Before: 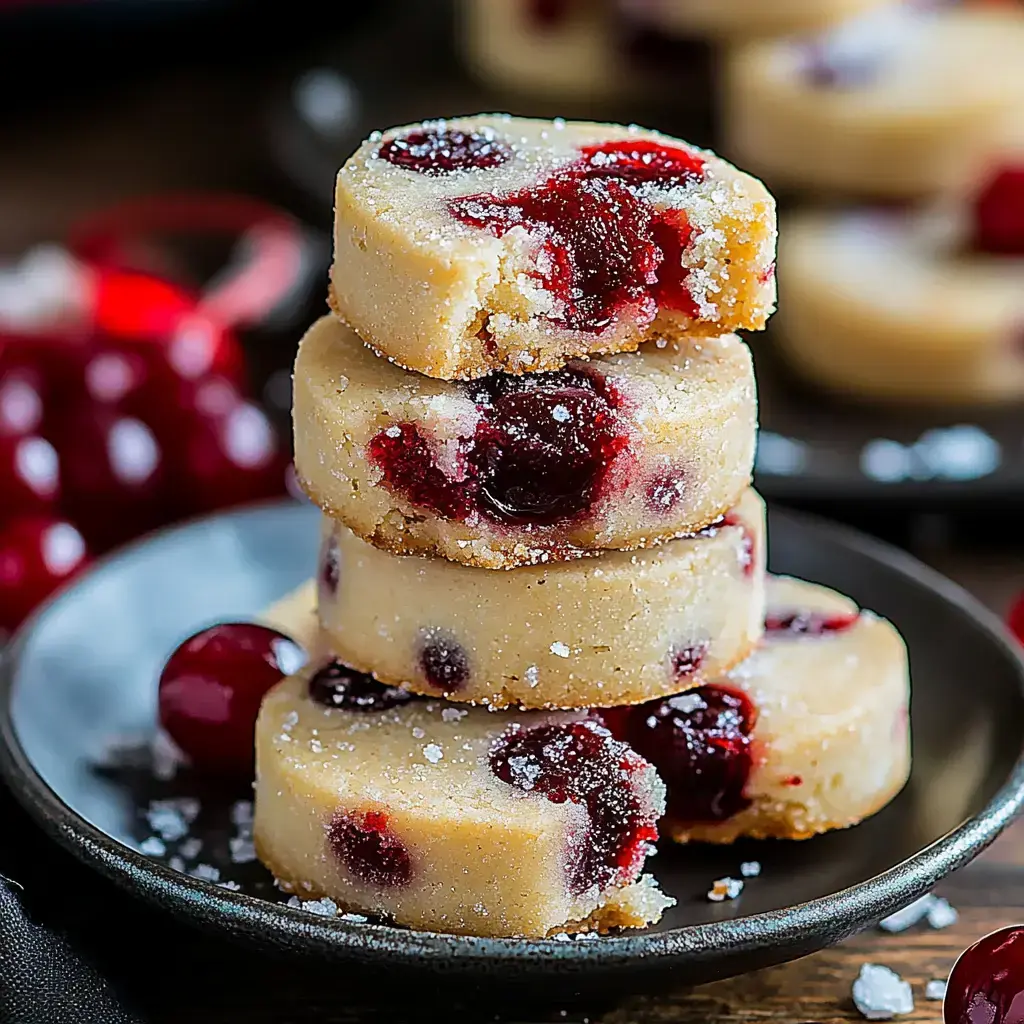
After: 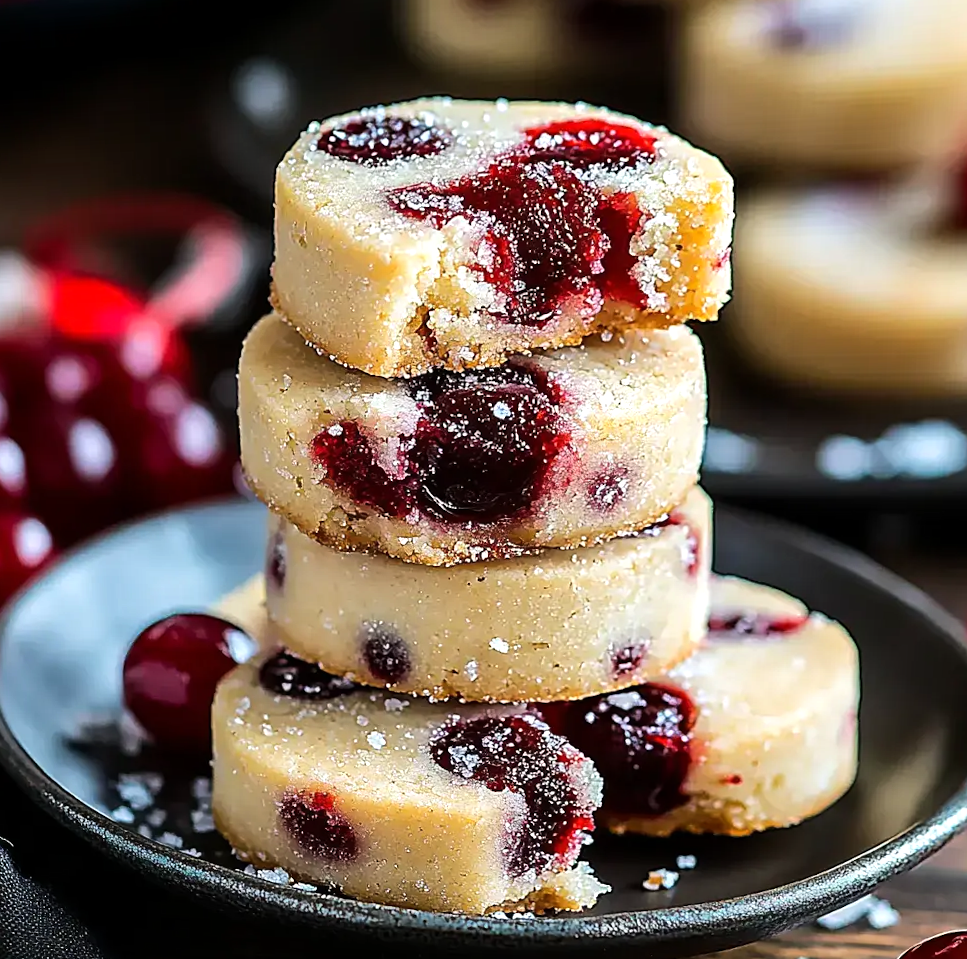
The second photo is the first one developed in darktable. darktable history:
tone equalizer: -8 EV -0.417 EV, -7 EV -0.389 EV, -6 EV -0.333 EV, -5 EV -0.222 EV, -3 EV 0.222 EV, -2 EV 0.333 EV, -1 EV 0.389 EV, +0 EV 0.417 EV, edges refinement/feathering 500, mask exposure compensation -1.57 EV, preserve details no
rotate and perspective: rotation 0.062°, lens shift (vertical) 0.115, lens shift (horizontal) -0.133, crop left 0.047, crop right 0.94, crop top 0.061, crop bottom 0.94
